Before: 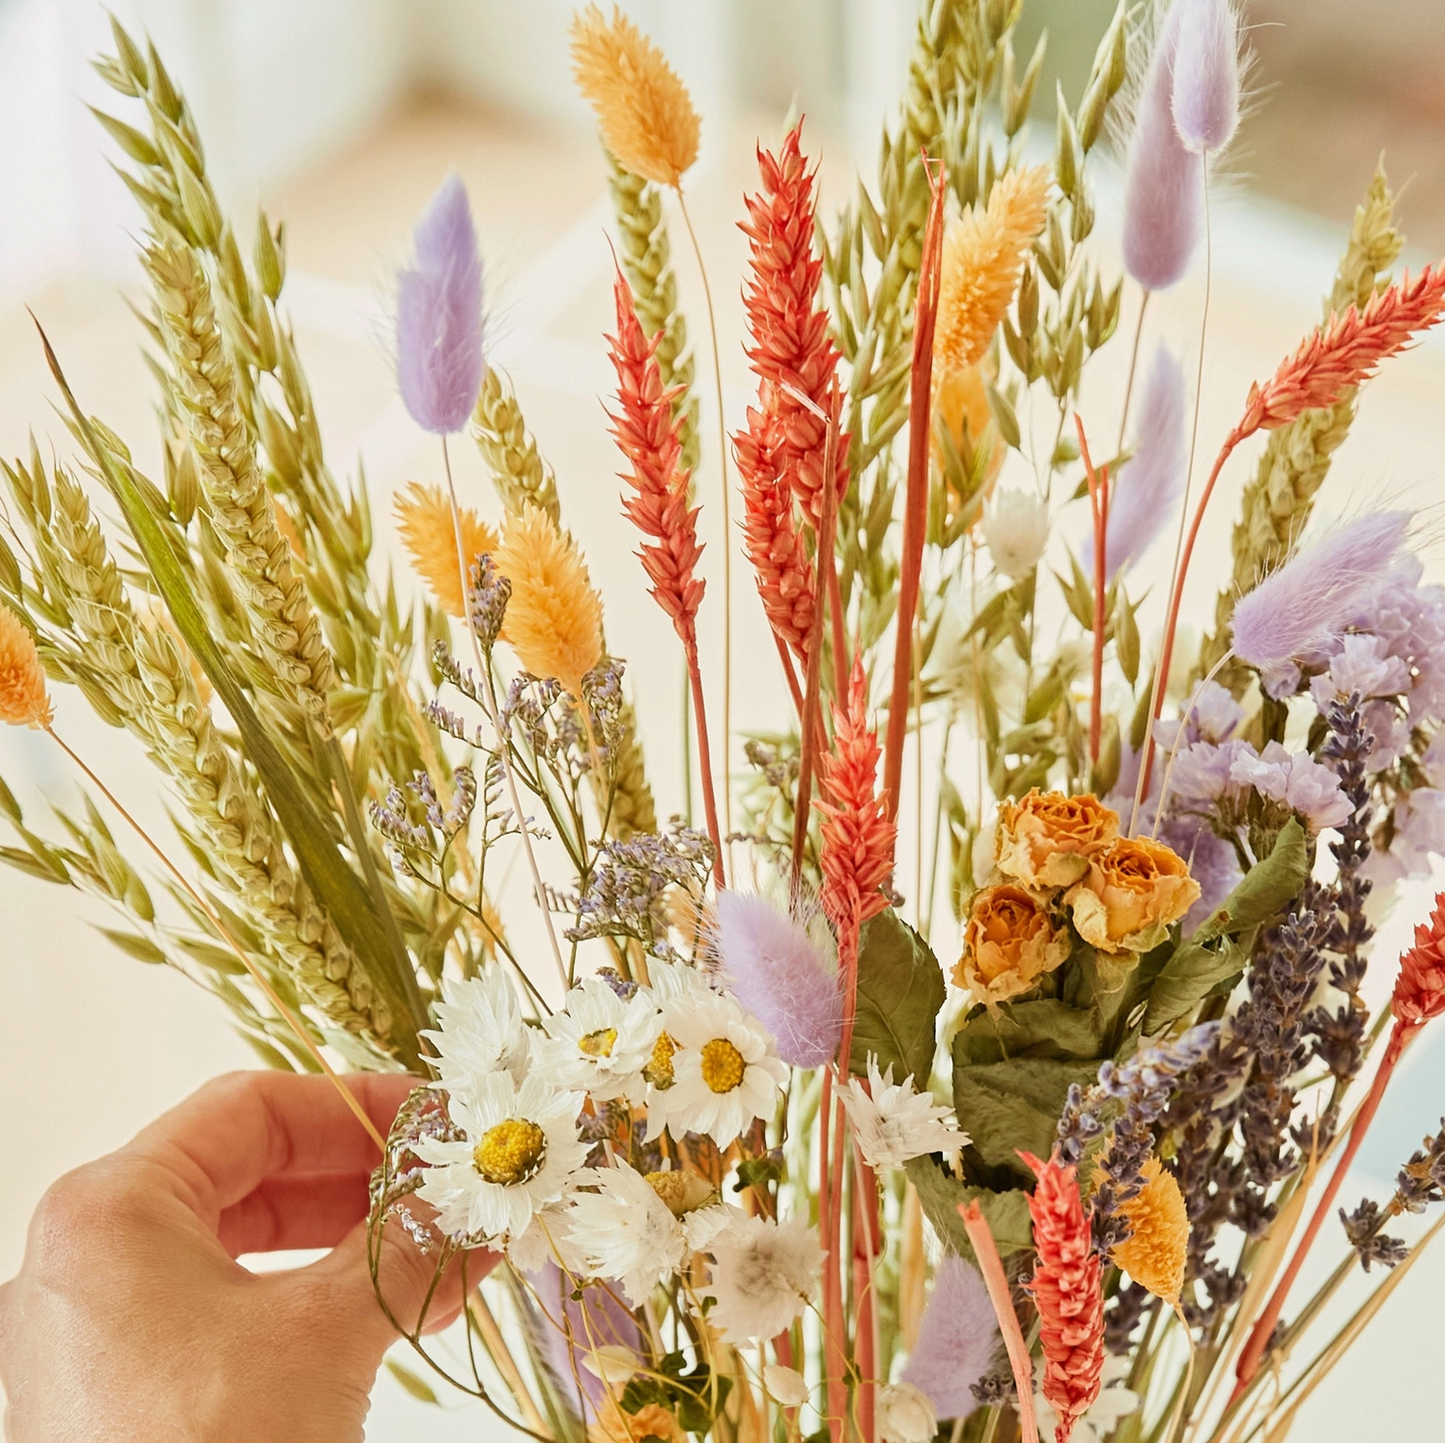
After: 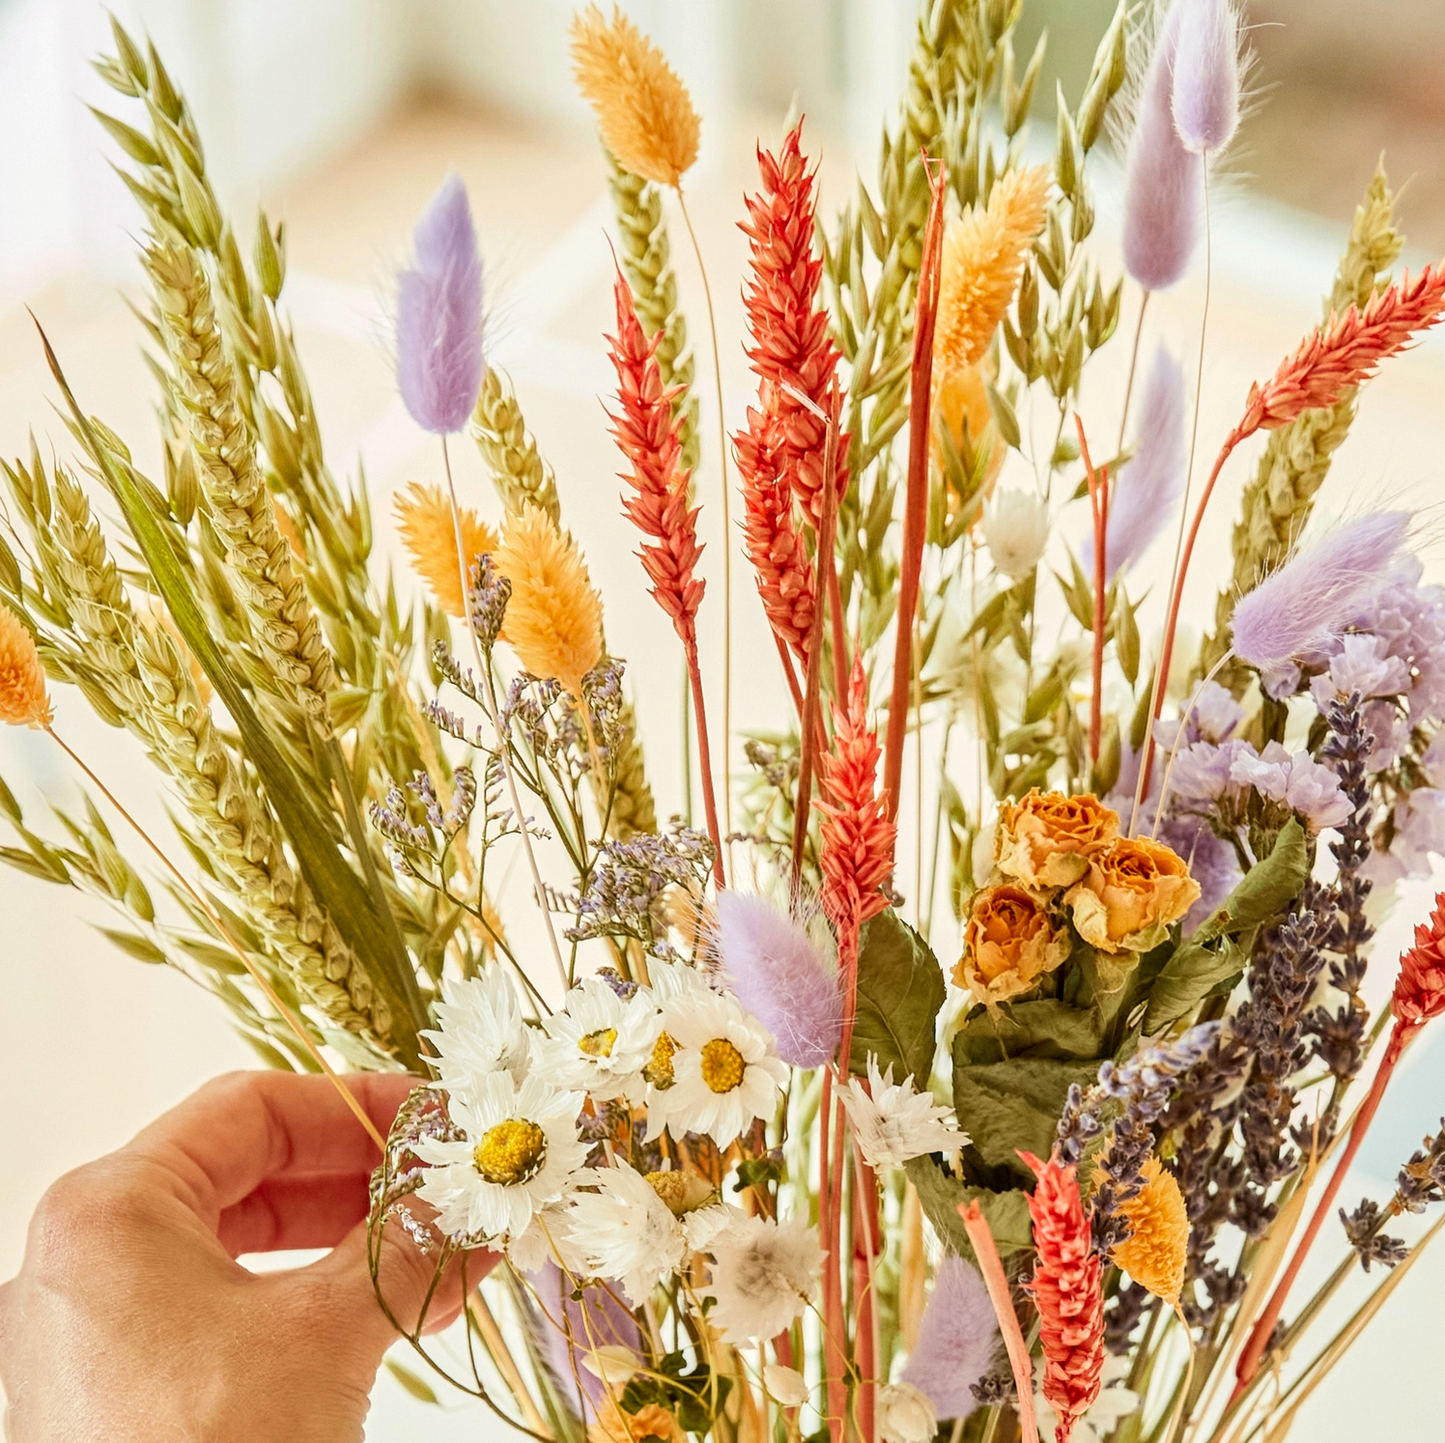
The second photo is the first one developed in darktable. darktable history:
contrast brightness saturation: contrast 0.101, brightness 0.036, saturation 0.089
local contrast: on, module defaults
